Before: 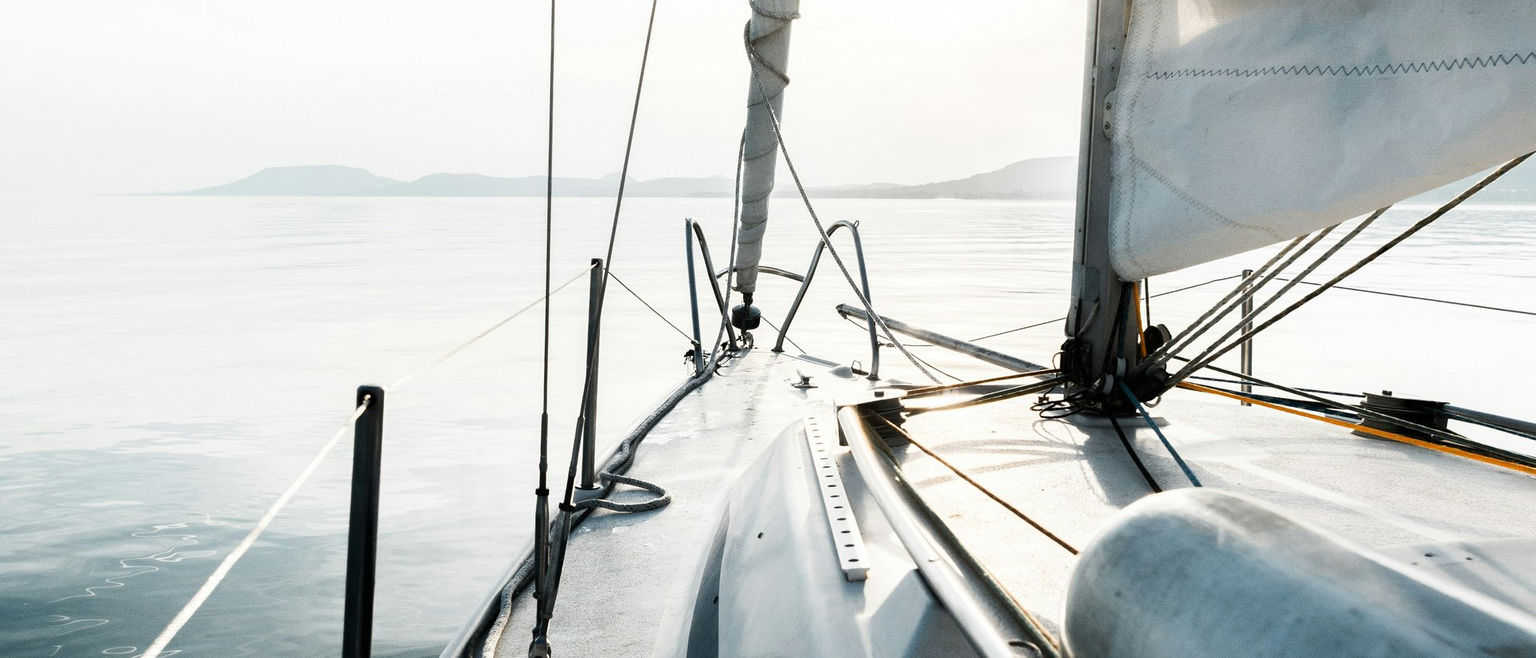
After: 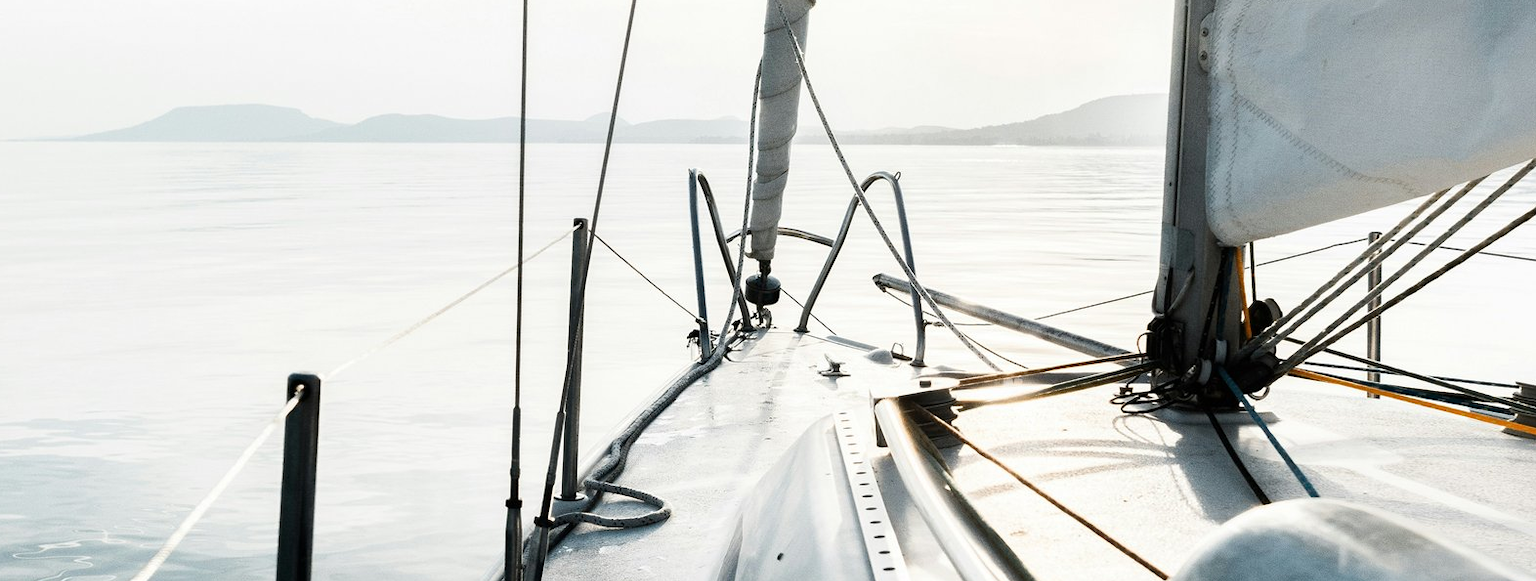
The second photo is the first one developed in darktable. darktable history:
crop: left 7.938%, top 12.223%, right 10.145%, bottom 15.428%
